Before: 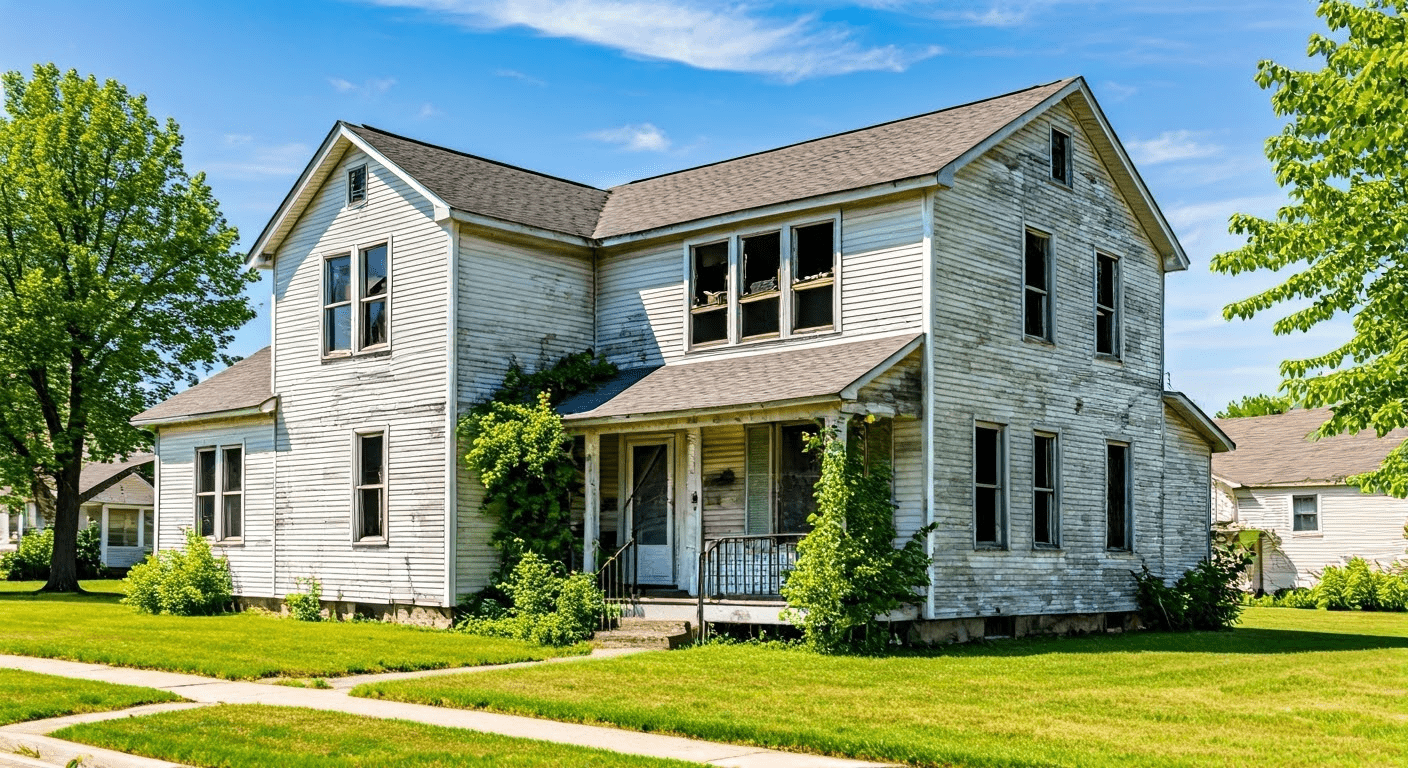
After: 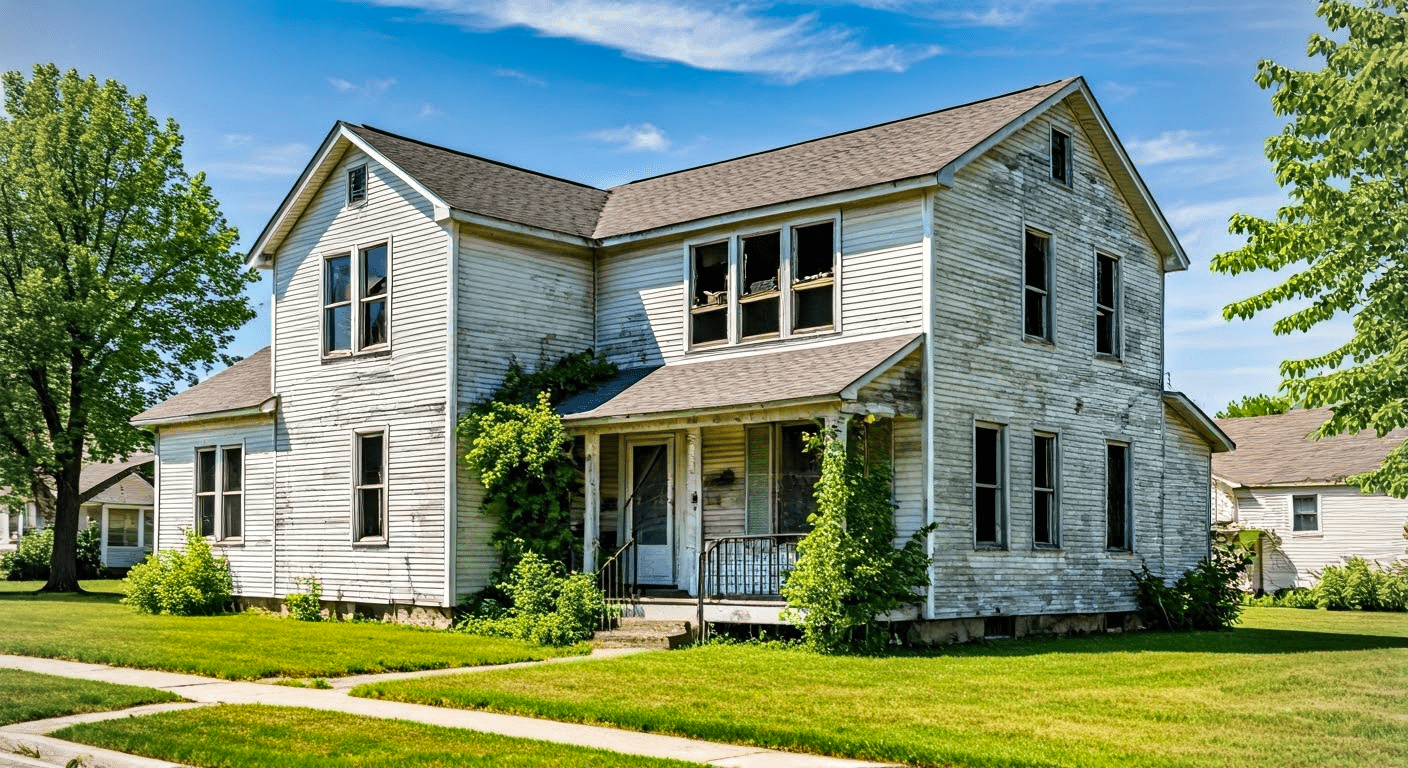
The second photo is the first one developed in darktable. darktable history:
shadows and highlights: radius 101.55, shadows 50.48, highlights -64.5, soften with gaussian
vignetting: brightness -0.153
